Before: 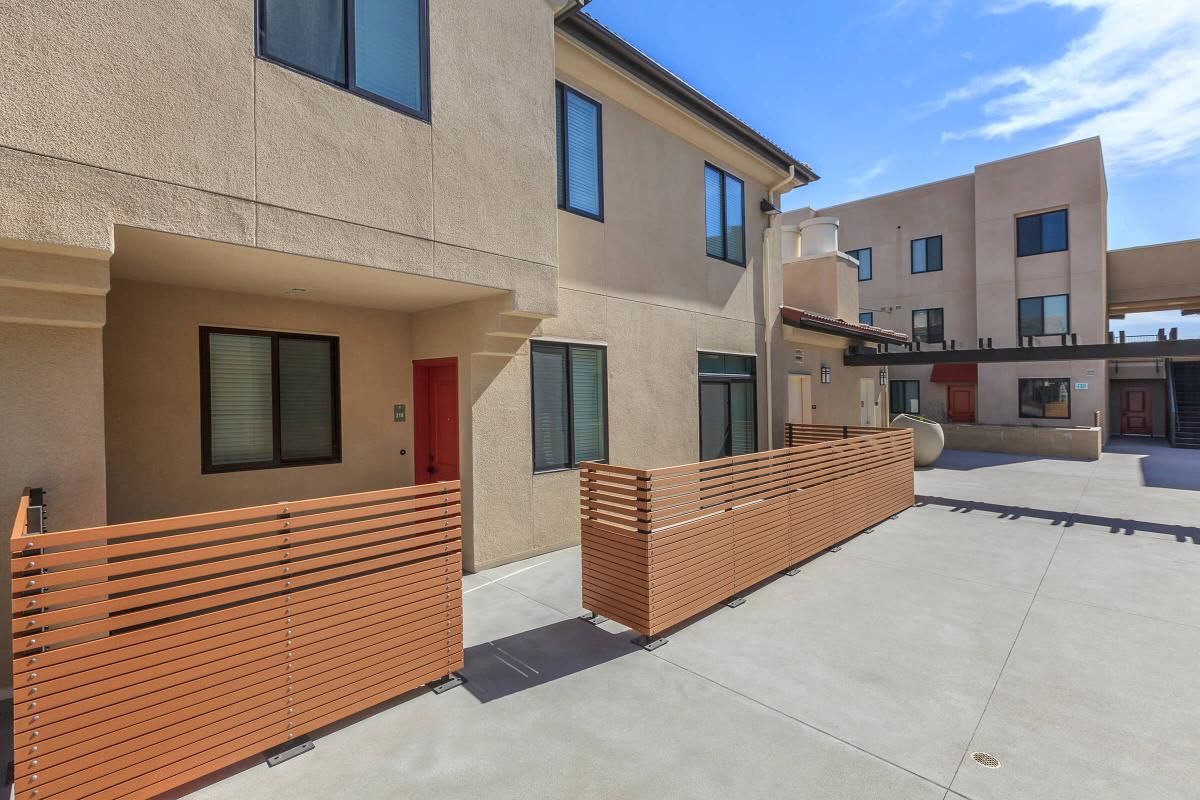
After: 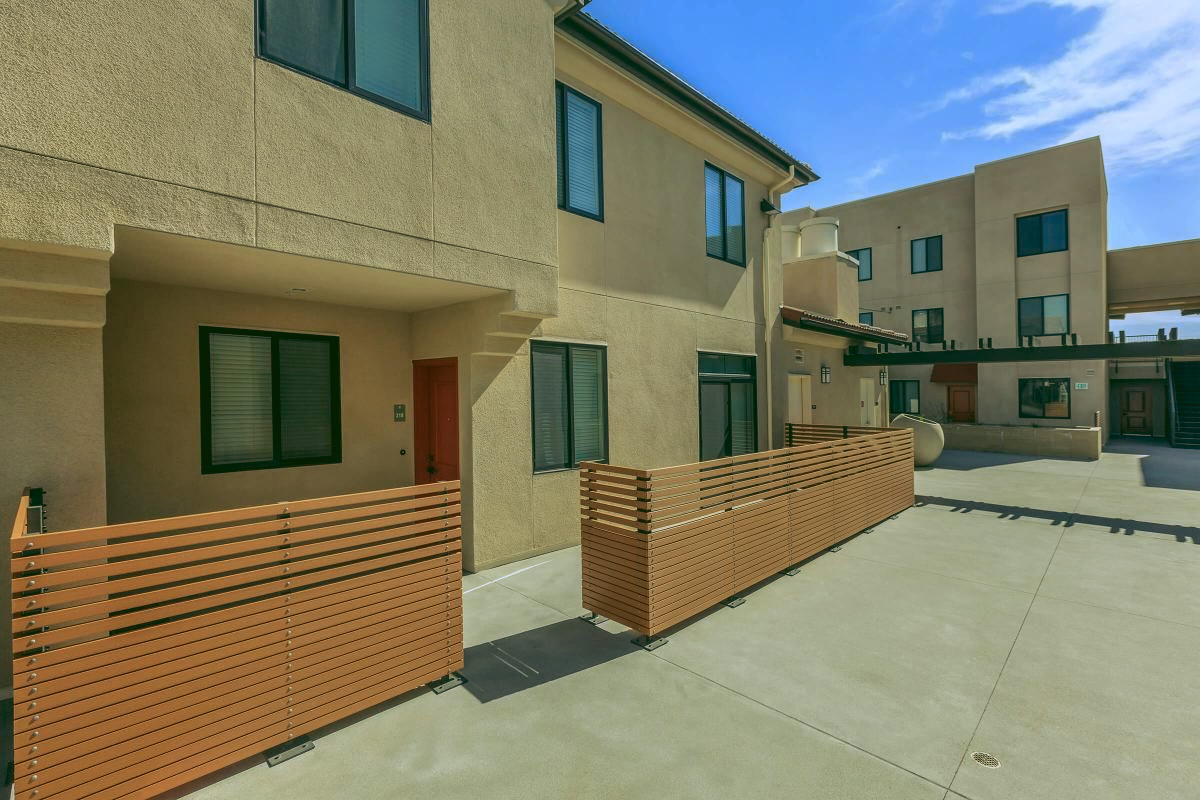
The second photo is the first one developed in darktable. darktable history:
local contrast: highlights 100%, shadows 100%, detail 120%, midtone range 0.2
rgb curve: curves: ch0 [(0.123, 0.061) (0.995, 0.887)]; ch1 [(0.06, 0.116) (1, 0.906)]; ch2 [(0, 0) (0.824, 0.69) (1, 1)], mode RGB, independent channels, compensate middle gray true
